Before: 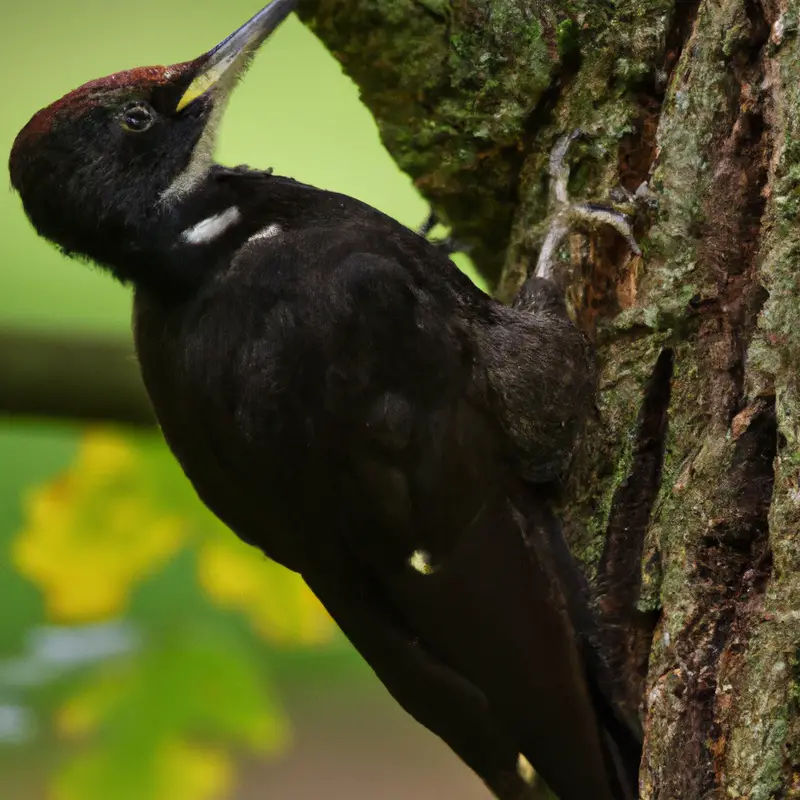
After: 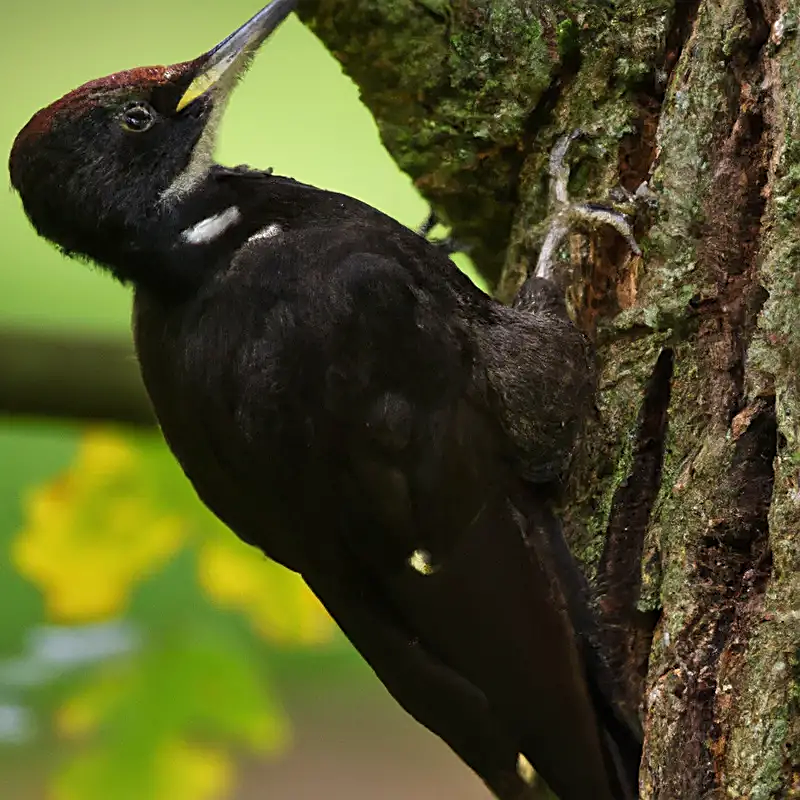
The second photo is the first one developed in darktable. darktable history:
sharpen: on, module defaults
levels: mode automatic, levels [0.116, 0.574, 1]
exposure: exposure 0.188 EV, compensate exposure bias true, compensate highlight preservation false
